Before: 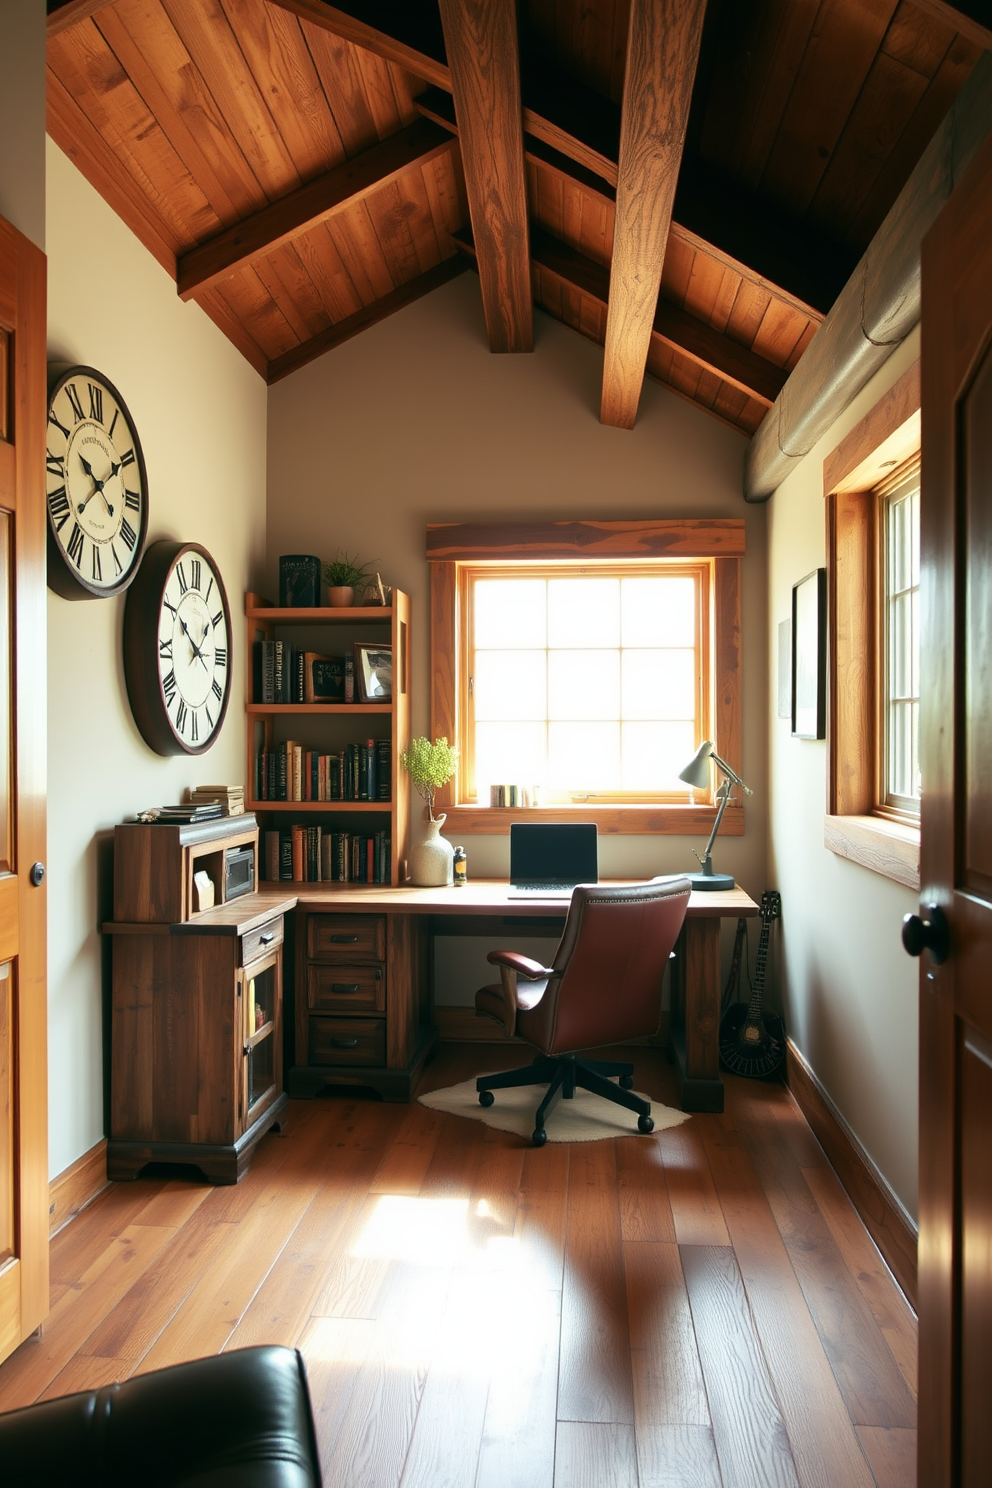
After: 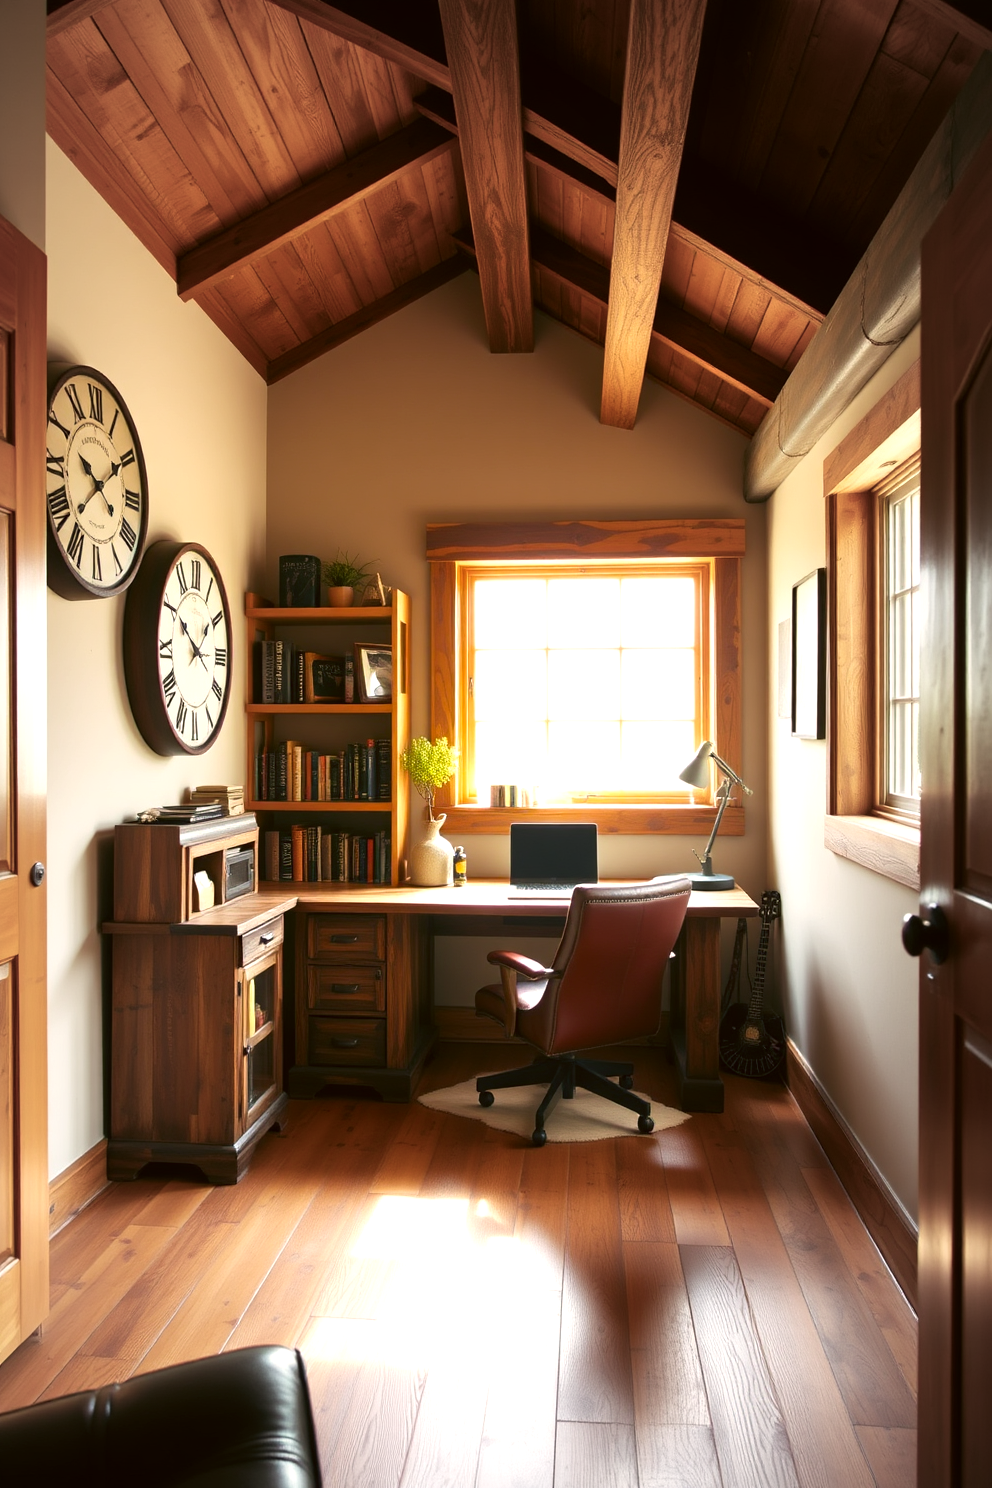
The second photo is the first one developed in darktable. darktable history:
vignetting: fall-off start 18.21%, fall-off radius 137.95%, brightness -0.207, center (-0.078, 0.066), width/height ratio 0.62, shape 0.59
color correction: highlights a* 10.21, highlights b* 9.79, shadows a* 8.61, shadows b* 7.88, saturation 0.8
color balance rgb: perceptual saturation grading › global saturation 36%, perceptual brilliance grading › global brilliance 10%, global vibrance 20%
